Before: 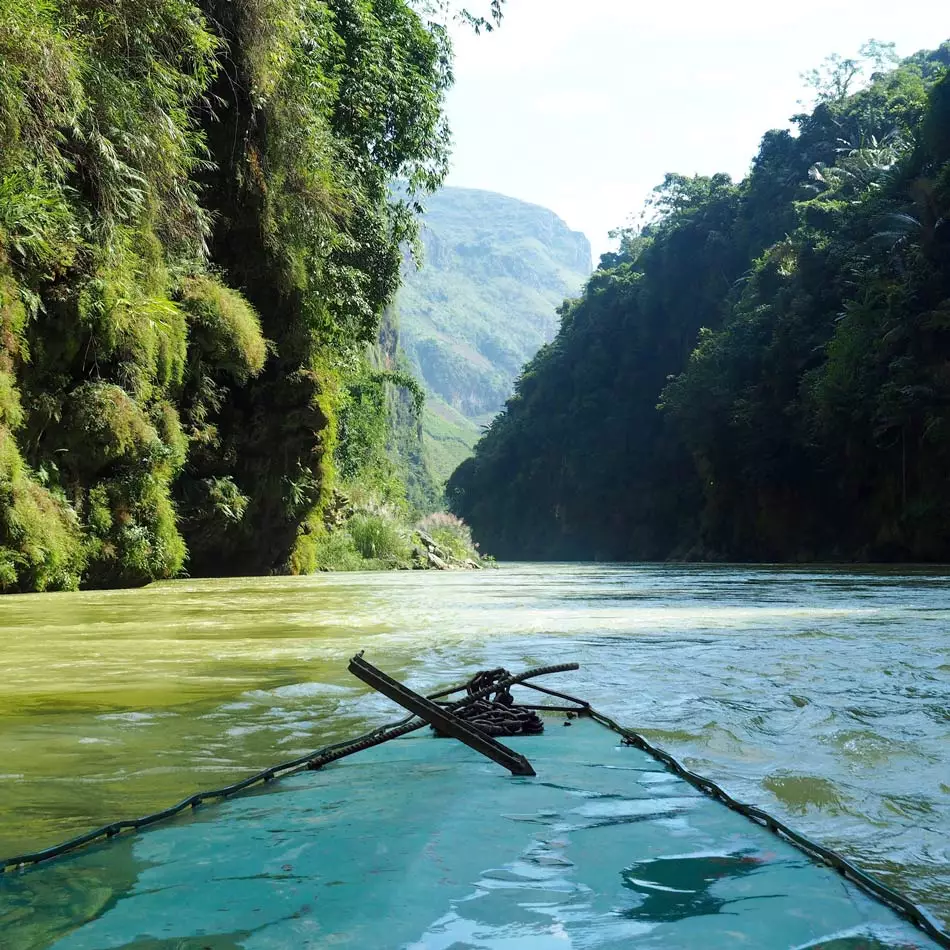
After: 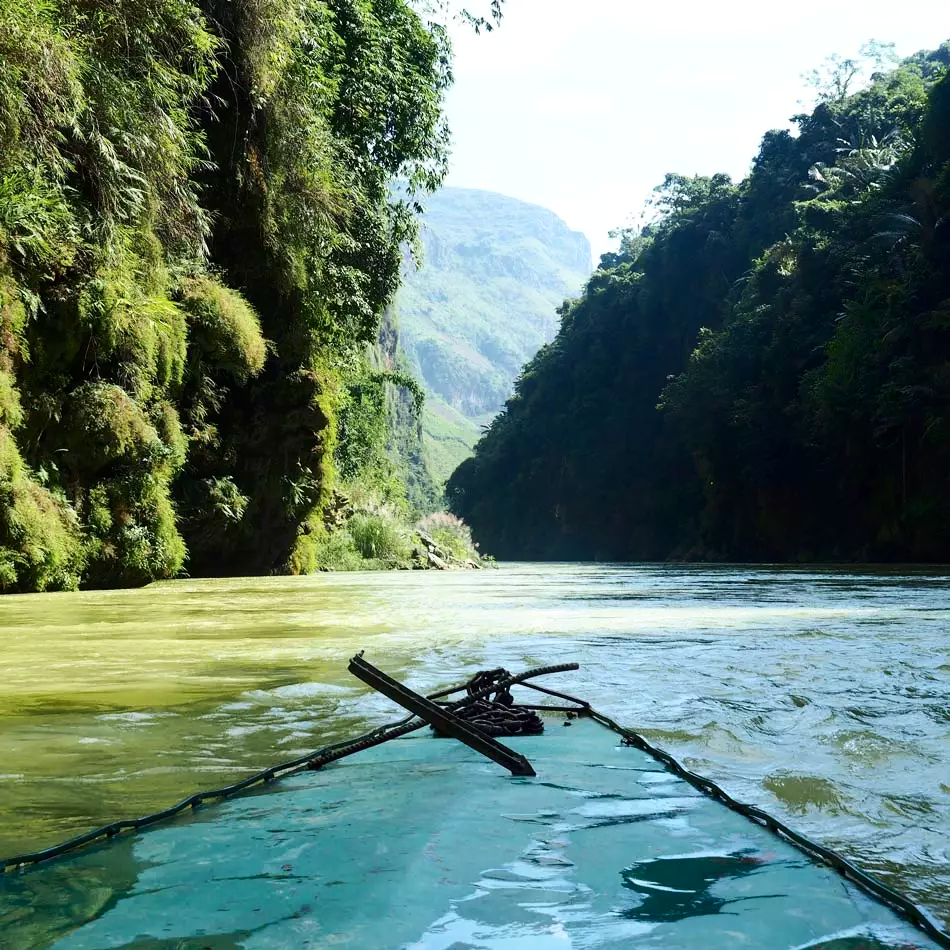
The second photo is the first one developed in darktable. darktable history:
contrast brightness saturation: contrast 0.223
tone equalizer: edges refinement/feathering 500, mask exposure compensation -1.57 EV, preserve details no
